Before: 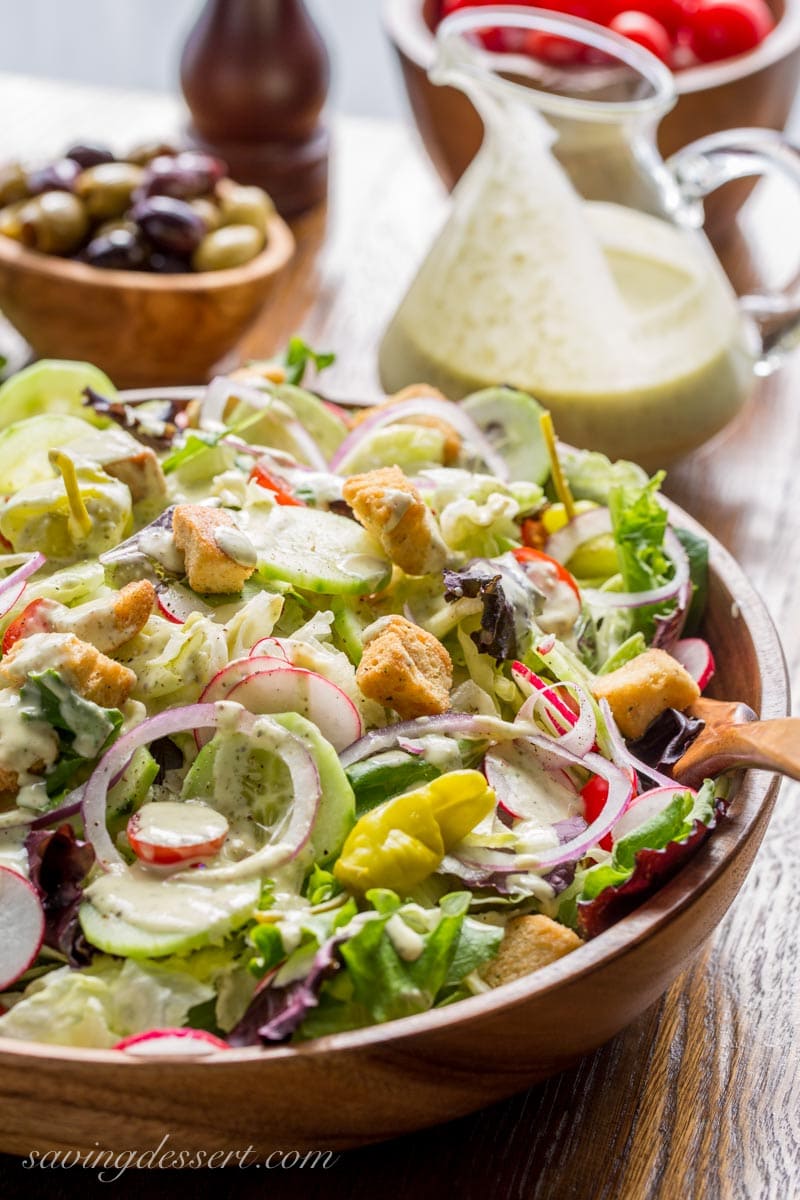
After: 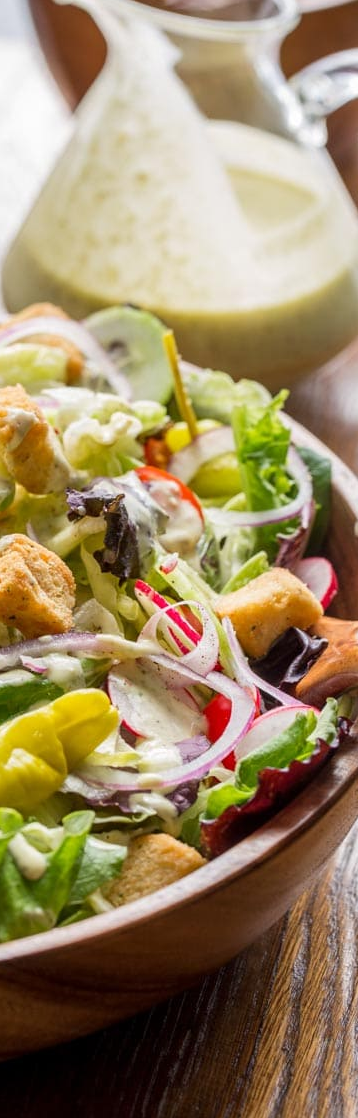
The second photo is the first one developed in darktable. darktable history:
crop: left 47.247%, top 6.82%, right 7.946%
